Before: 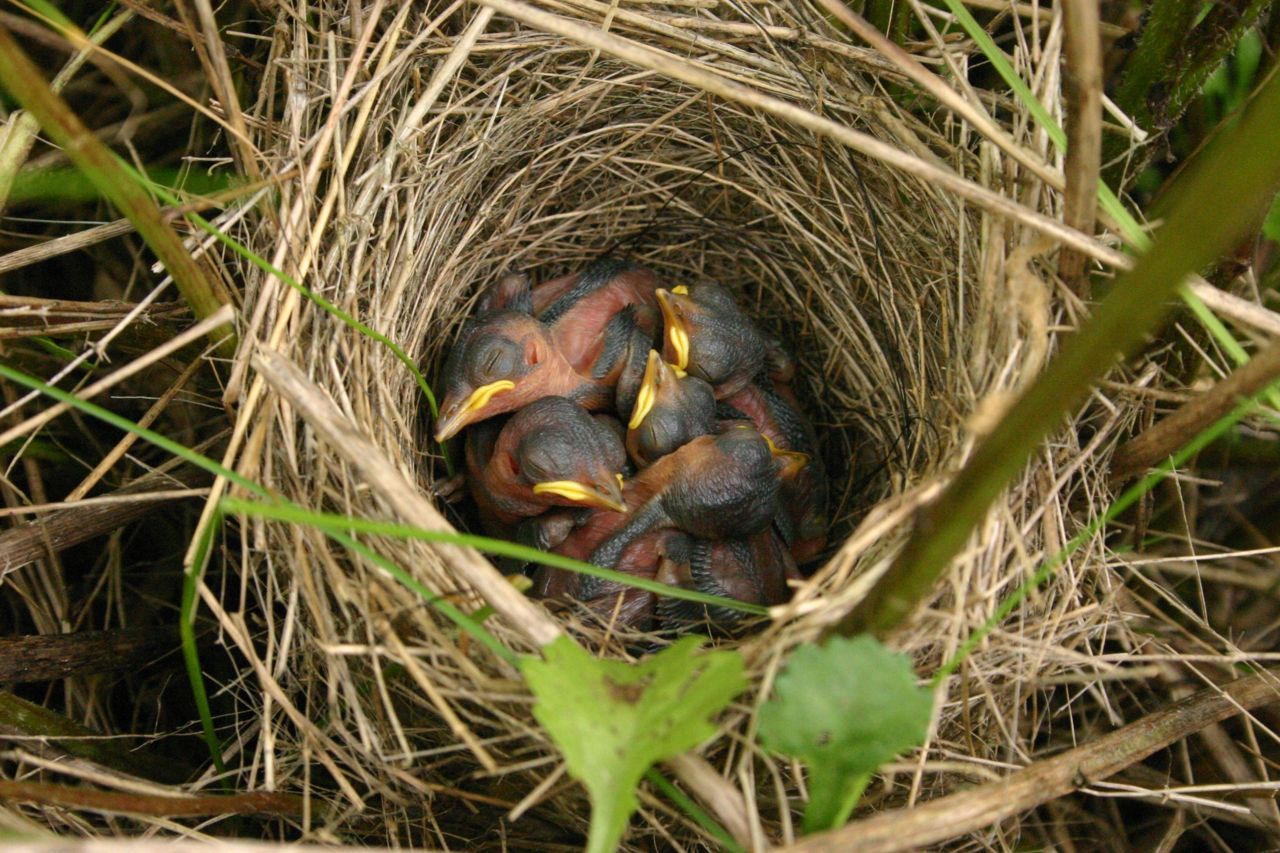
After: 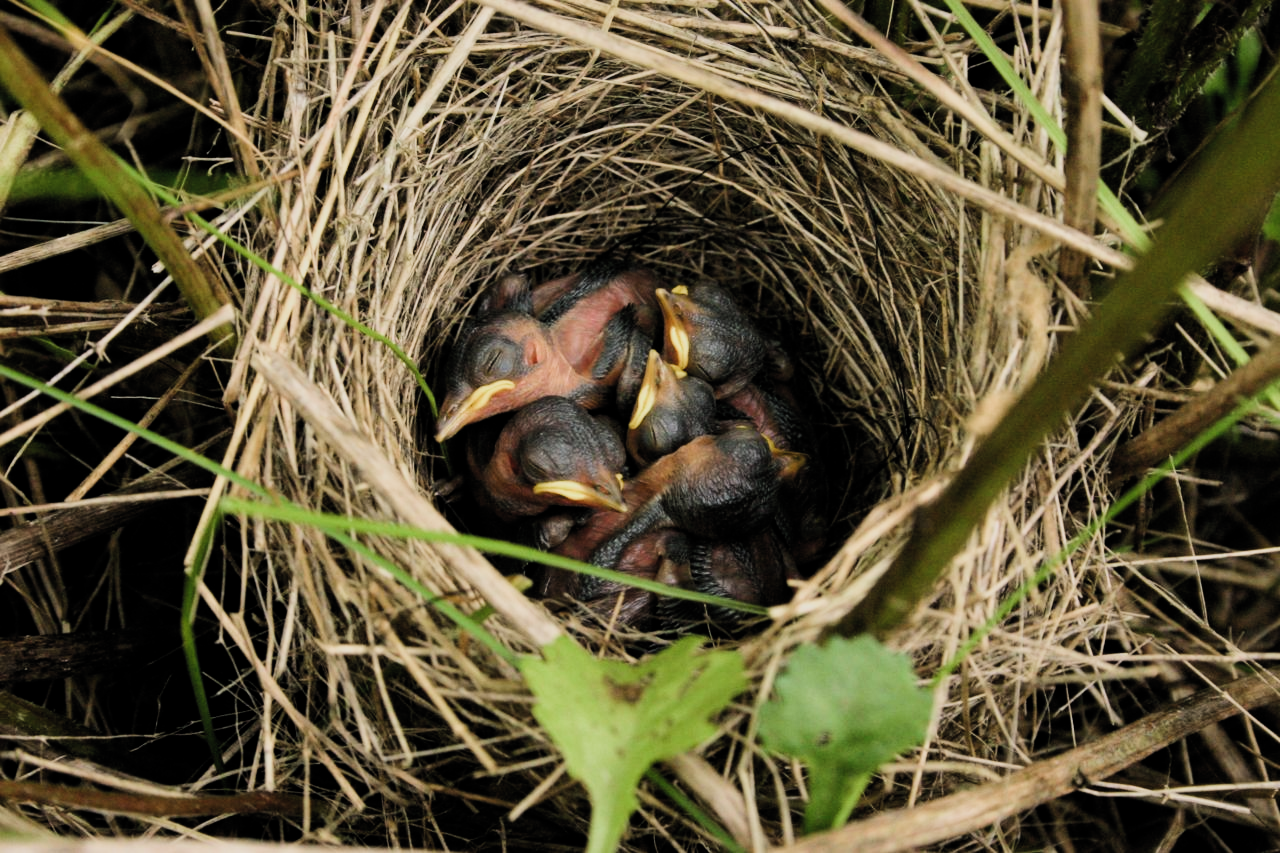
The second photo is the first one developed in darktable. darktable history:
filmic rgb: black relative exposure -5.04 EV, white relative exposure 3.96 EV, hardness 2.88, contrast 1.495, color science v5 (2021), contrast in shadows safe, contrast in highlights safe
